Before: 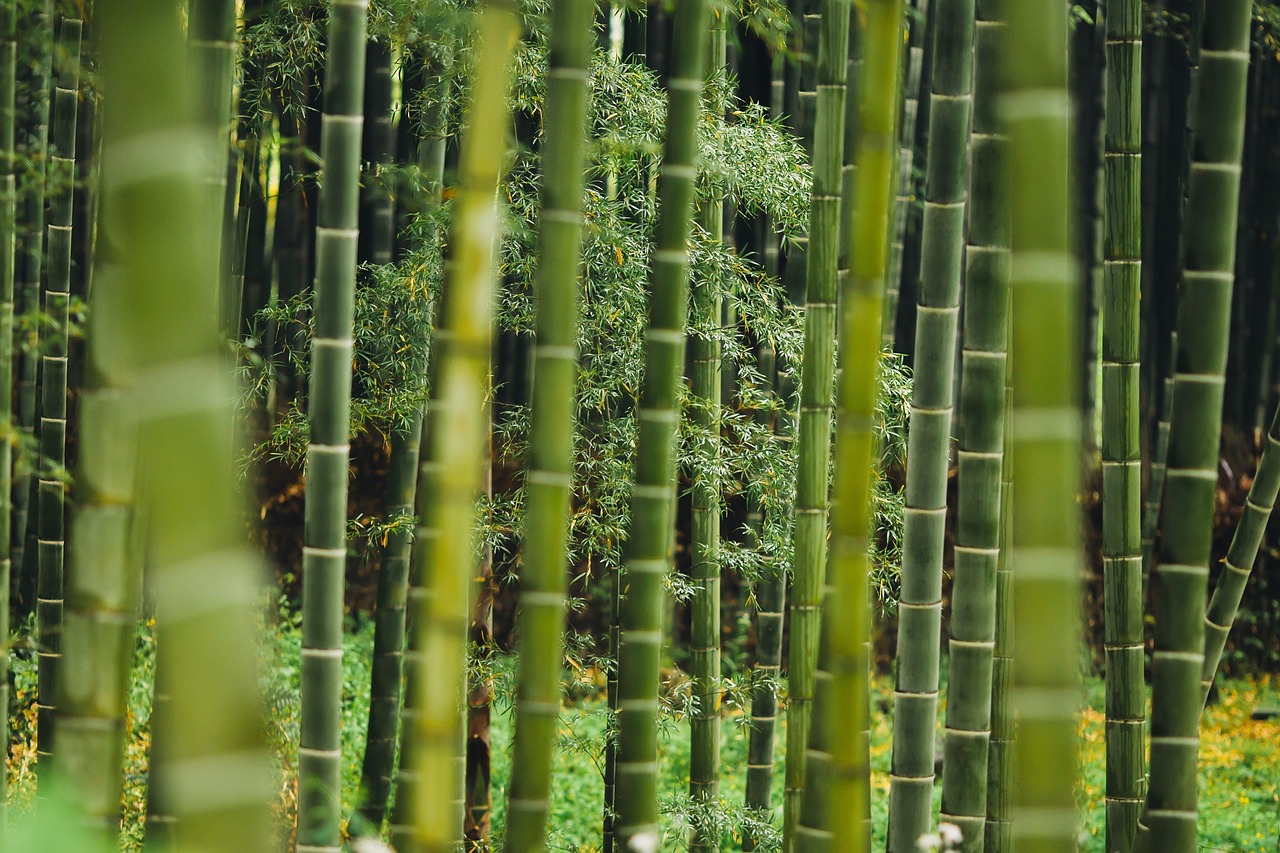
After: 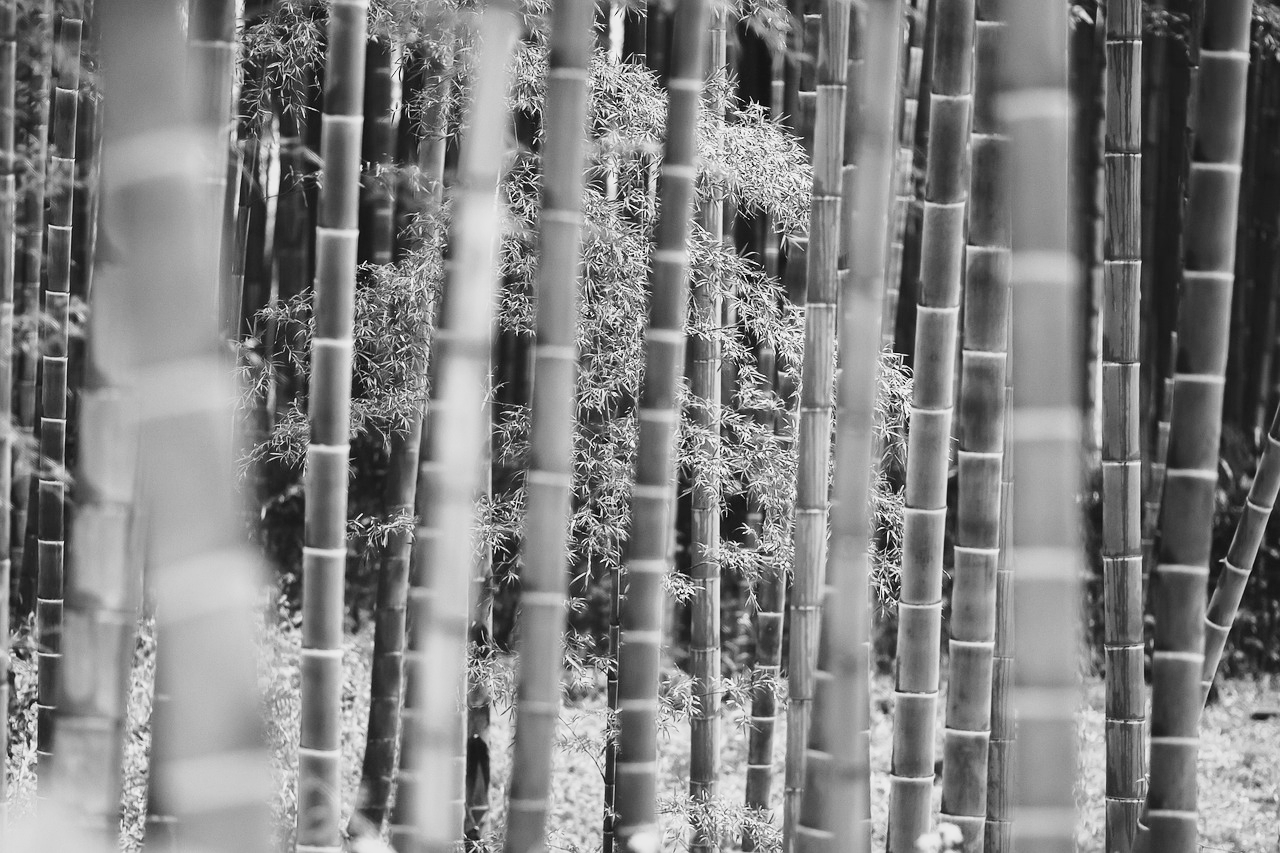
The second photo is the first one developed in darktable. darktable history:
color balance: input saturation 134.34%, contrast -10.04%, contrast fulcrum 19.67%, output saturation 133.51%
base curve: curves: ch0 [(0, 0) (0.557, 0.834) (1, 1)]
monochrome: a -92.57, b 58.91
color balance rgb: shadows fall-off 101%, linear chroma grading › mid-tones 7.63%, perceptual saturation grading › mid-tones 11.68%, mask middle-gray fulcrum 22.45%, global vibrance 10.11%, saturation formula JzAzBz (2021)
tone curve: curves: ch0 [(0, 0) (0.071, 0.047) (0.266, 0.26) (0.491, 0.552) (0.753, 0.818) (1, 0.983)]; ch1 [(0, 0) (0.346, 0.307) (0.408, 0.369) (0.463, 0.443) (0.482, 0.493) (0.502, 0.5) (0.517, 0.518) (0.546, 0.576) (0.588, 0.643) (0.651, 0.709) (1, 1)]; ch2 [(0, 0) (0.346, 0.34) (0.434, 0.46) (0.485, 0.494) (0.5, 0.494) (0.517, 0.503) (0.535, 0.545) (0.583, 0.624) (0.625, 0.678) (1, 1)], color space Lab, independent channels, preserve colors none
